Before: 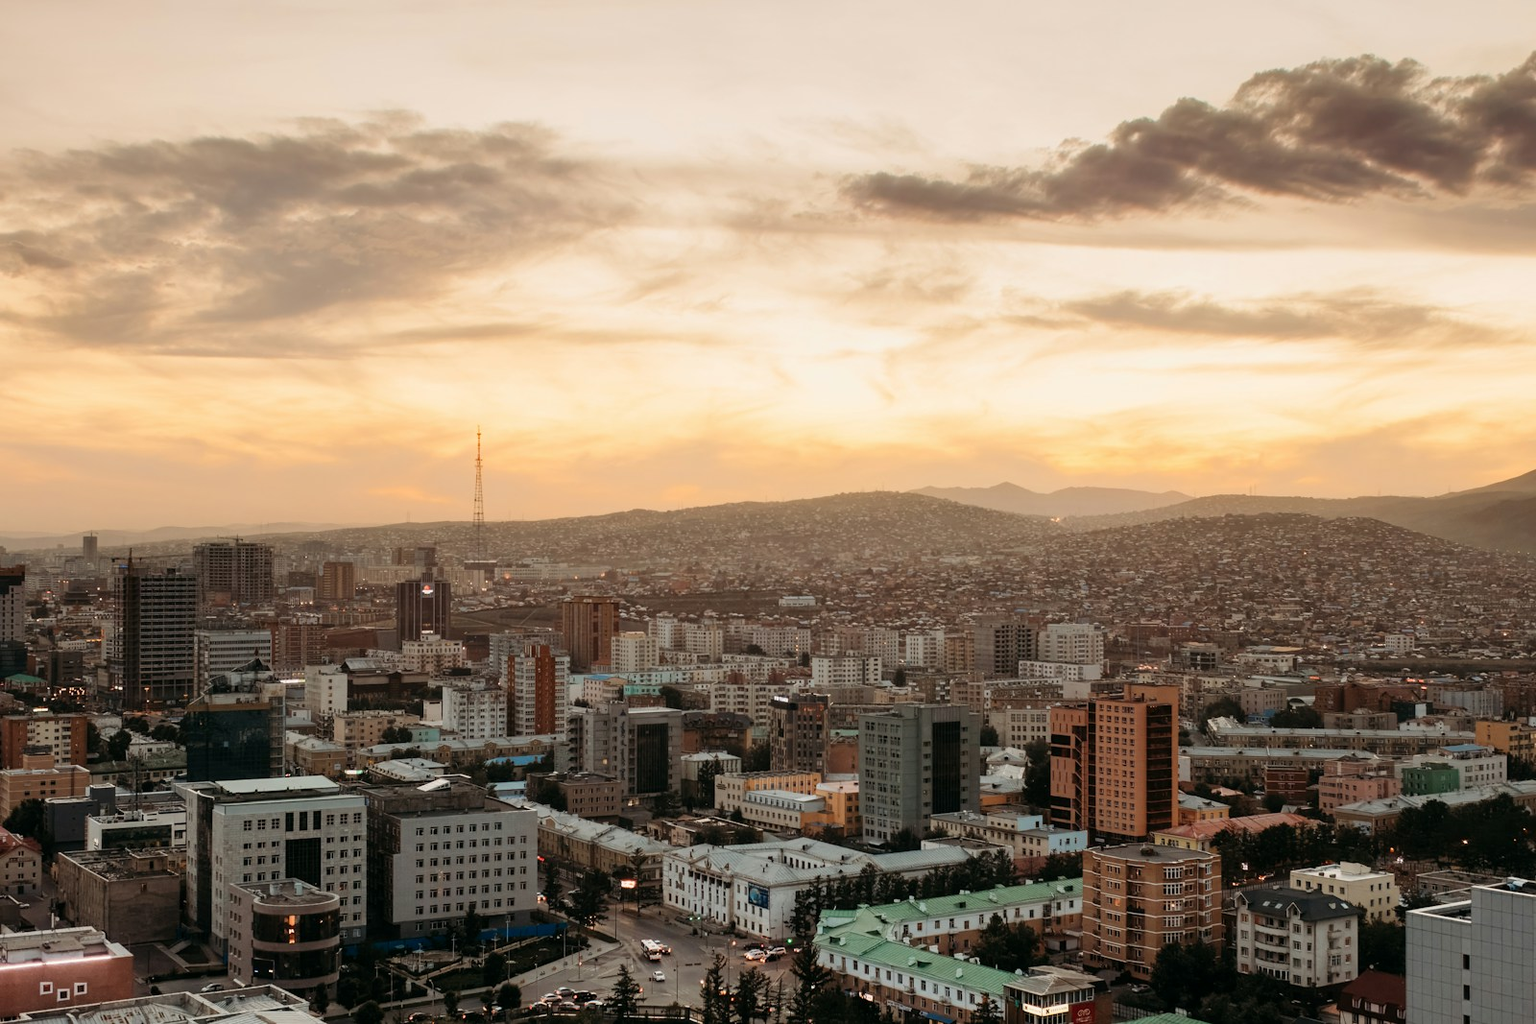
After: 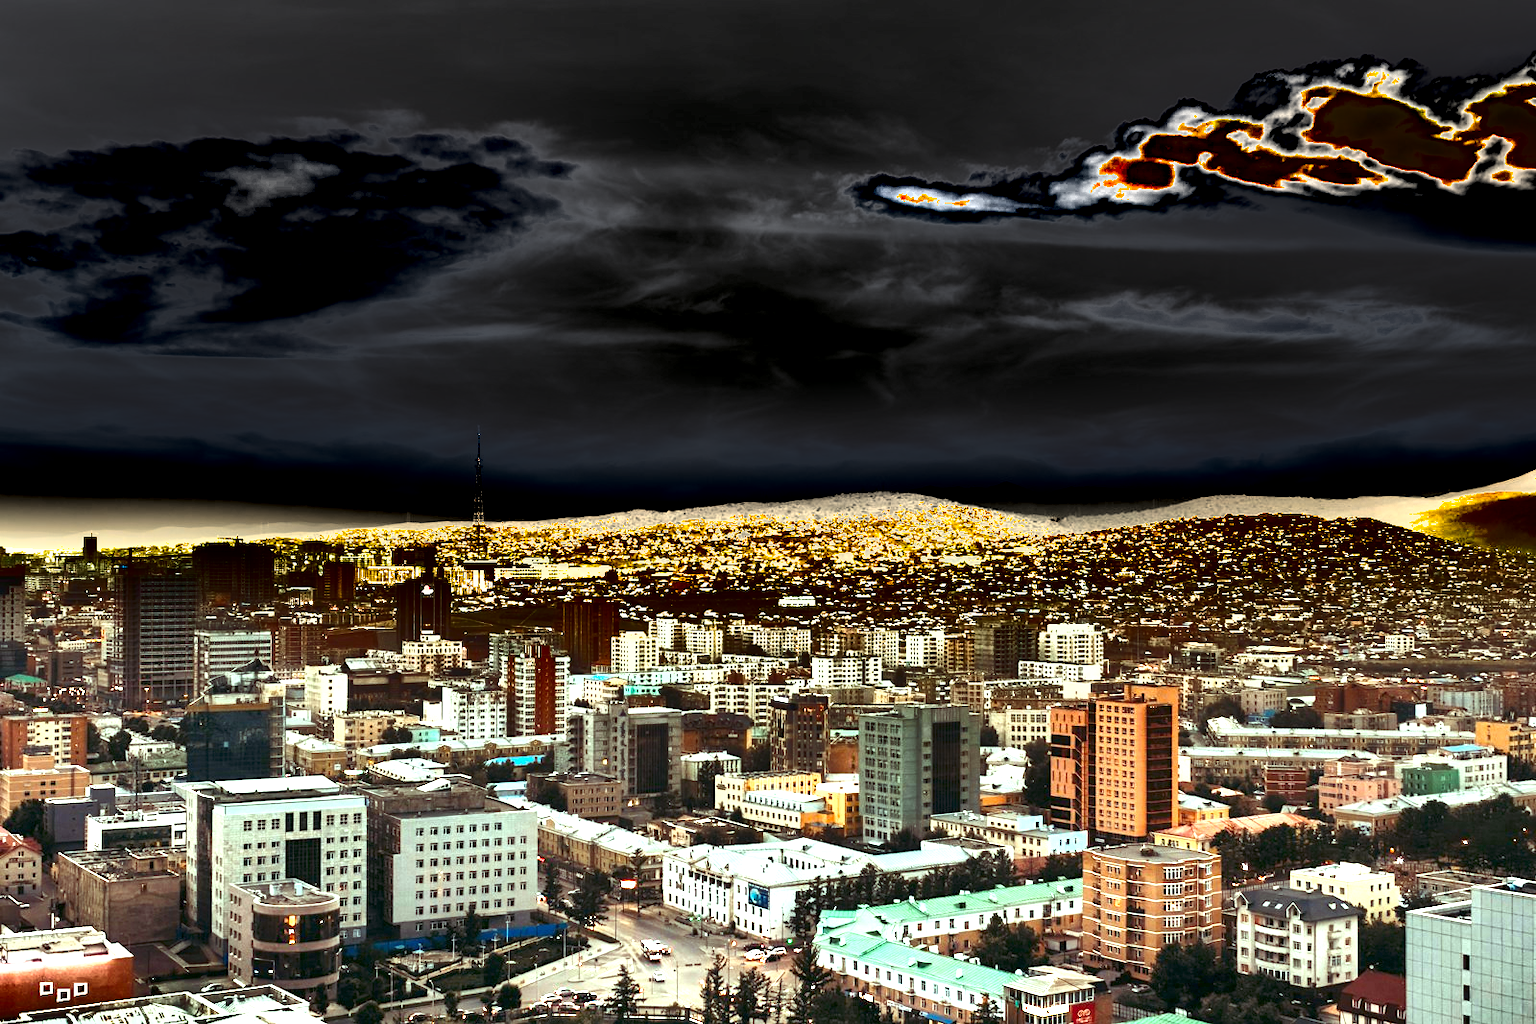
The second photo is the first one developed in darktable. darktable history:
color balance rgb: shadows lift › luminance 0.49%, shadows lift › chroma 6.83%, shadows lift › hue 300.29°, power › hue 208.98°, highlights gain › luminance 20.24%, highlights gain › chroma 2.73%, highlights gain › hue 173.85°, perceptual saturation grading › global saturation 18.05%
shadows and highlights: shadows 20.91, highlights -82.73, soften with gaussian
exposure: exposure 2.207 EV, compensate highlight preservation false
